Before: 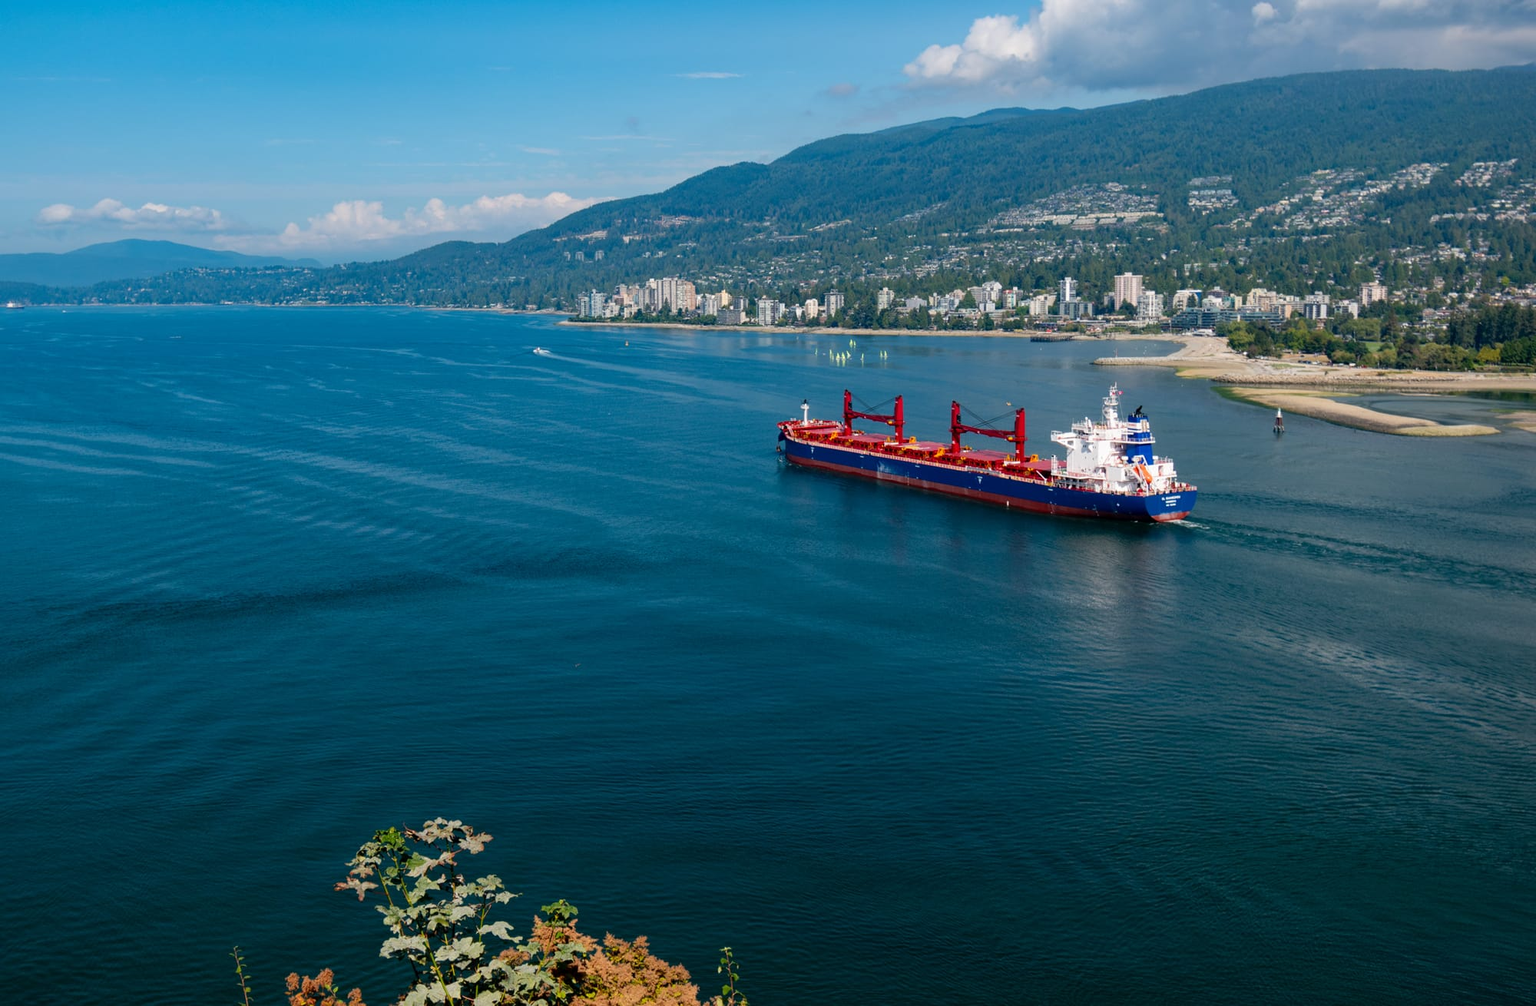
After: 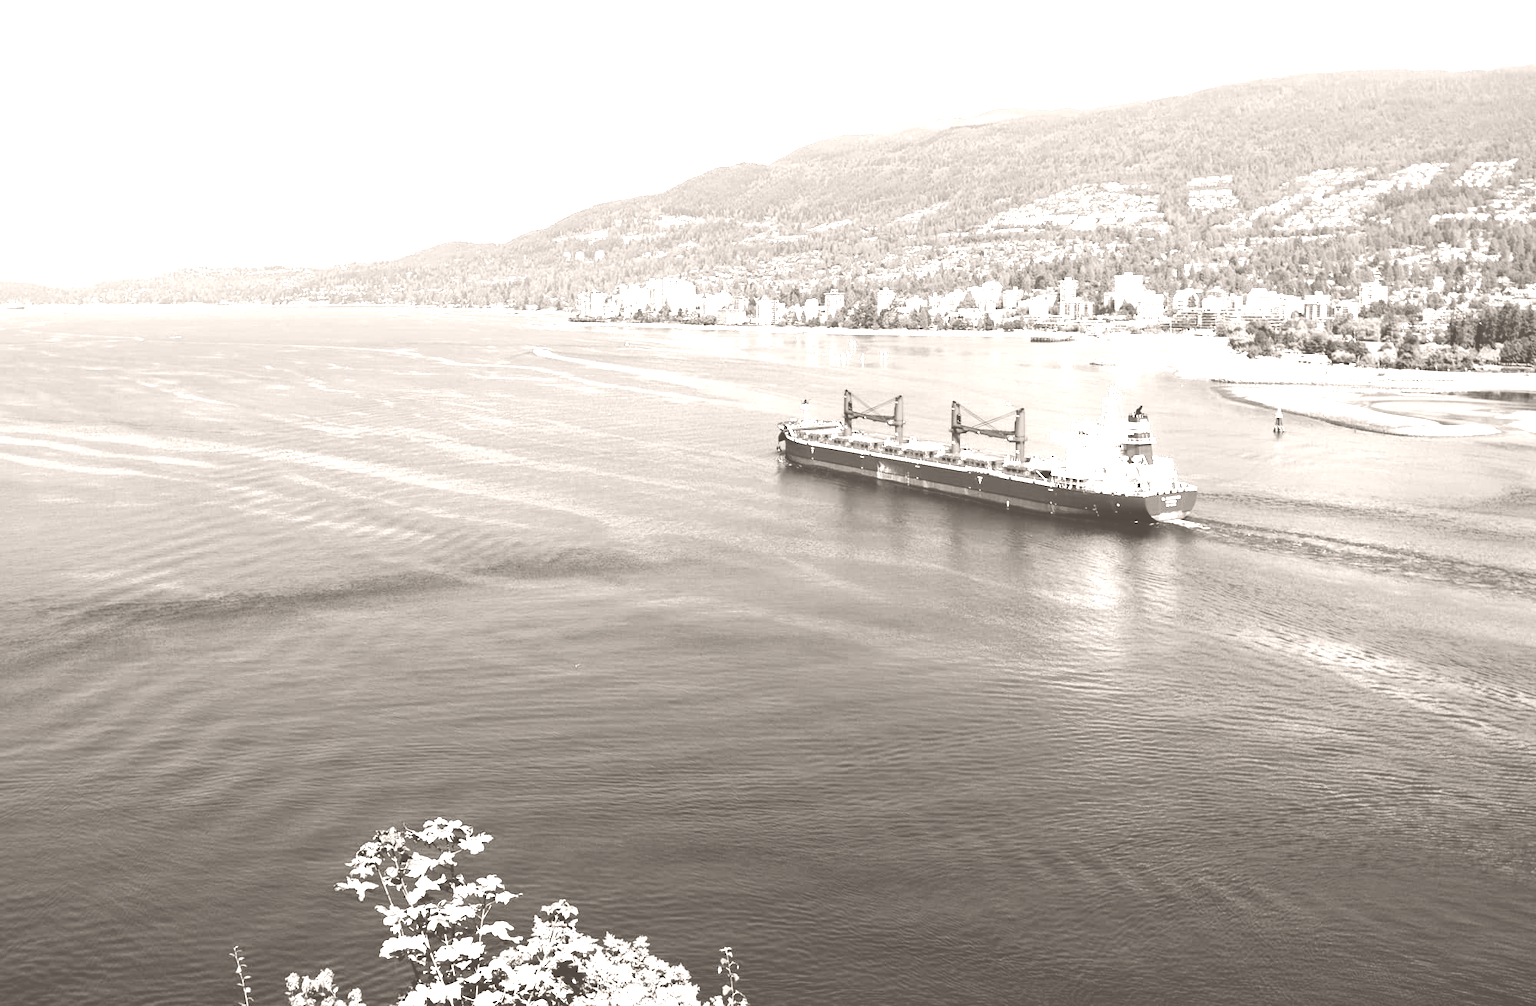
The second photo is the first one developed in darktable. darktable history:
base curve: curves: ch0 [(0, 0) (0, 0.001) (0.001, 0.001) (0.004, 0.002) (0.007, 0.004) (0.015, 0.013) (0.033, 0.045) (0.052, 0.096) (0.075, 0.17) (0.099, 0.241) (0.163, 0.42) (0.219, 0.55) (0.259, 0.616) (0.327, 0.722) (0.365, 0.765) (0.522, 0.873) (0.547, 0.881) (0.689, 0.919) (0.826, 0.952) (1, 1)], preserve colors none
colorize: hue 34.49°, saturation 35.33%, source mix 100%, lightness 55%, version 1
